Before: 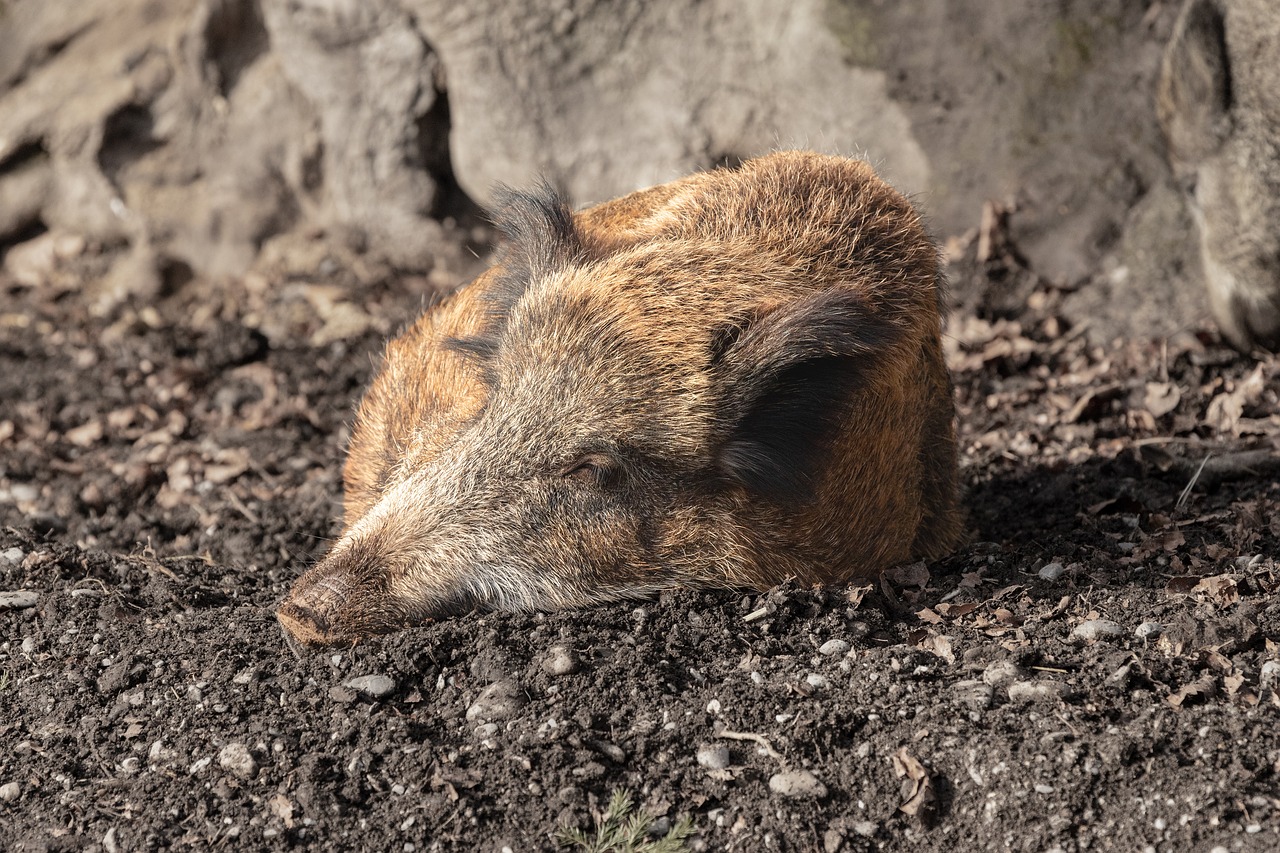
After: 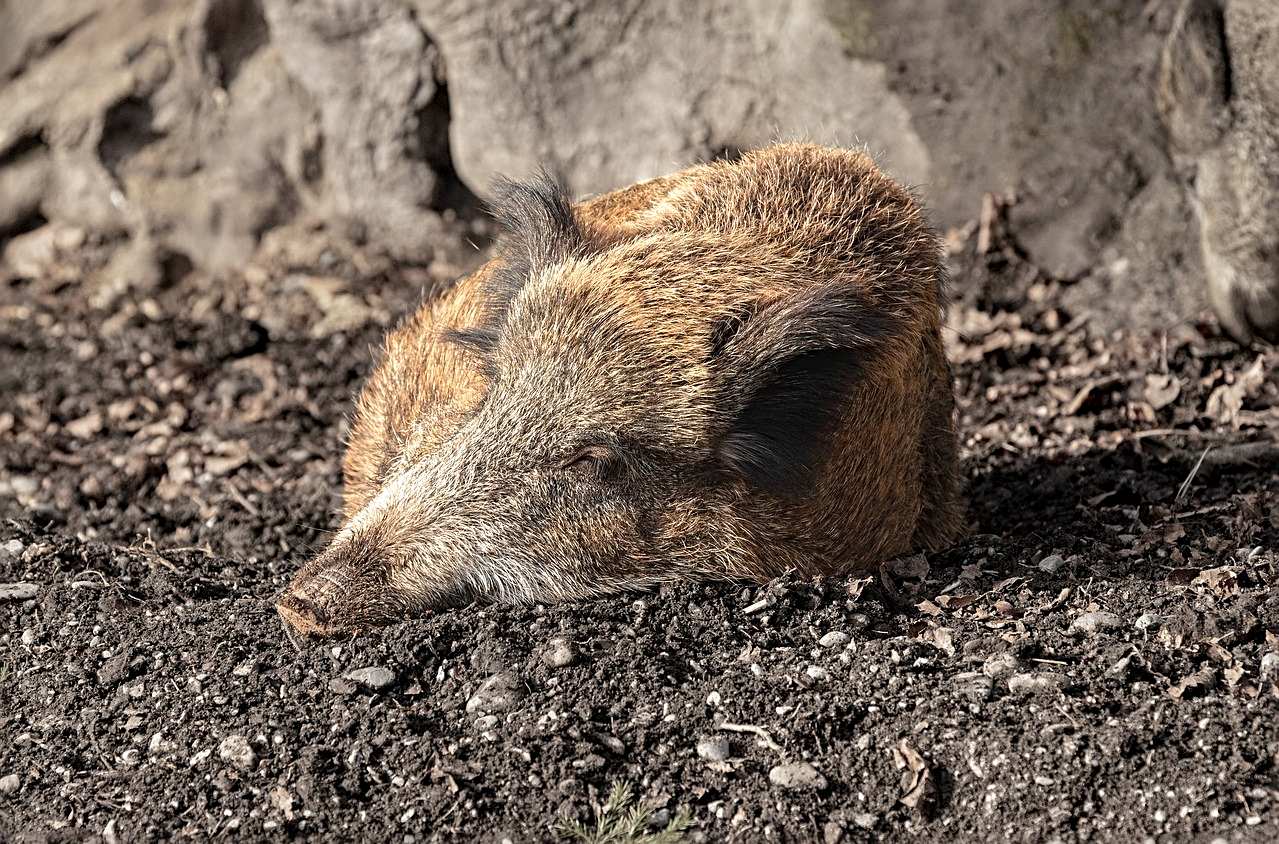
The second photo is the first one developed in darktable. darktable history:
crop: top 1.049%, right 0.001%
local contrast: highlights 100%, shadows 100%, detail 120%, midtone range 0.2
sharpen: radius 4
